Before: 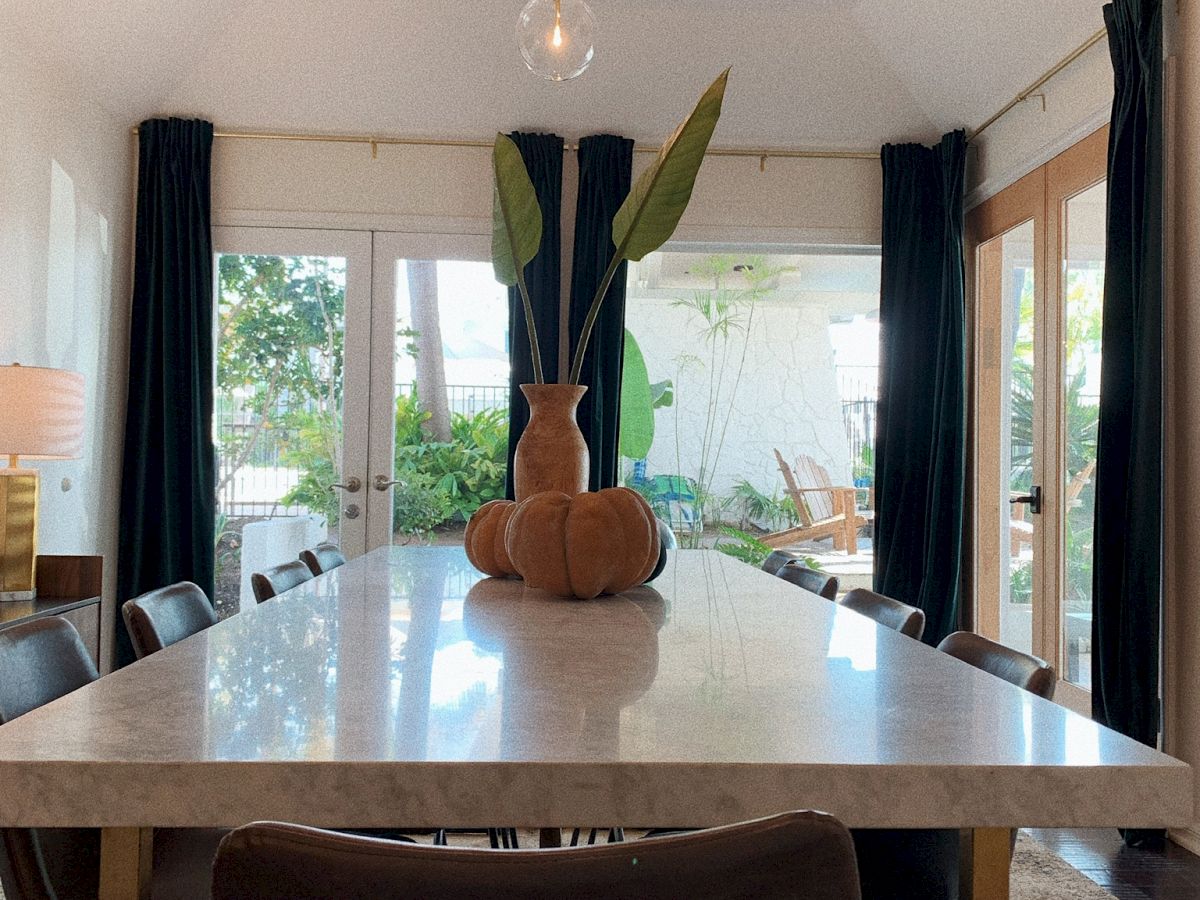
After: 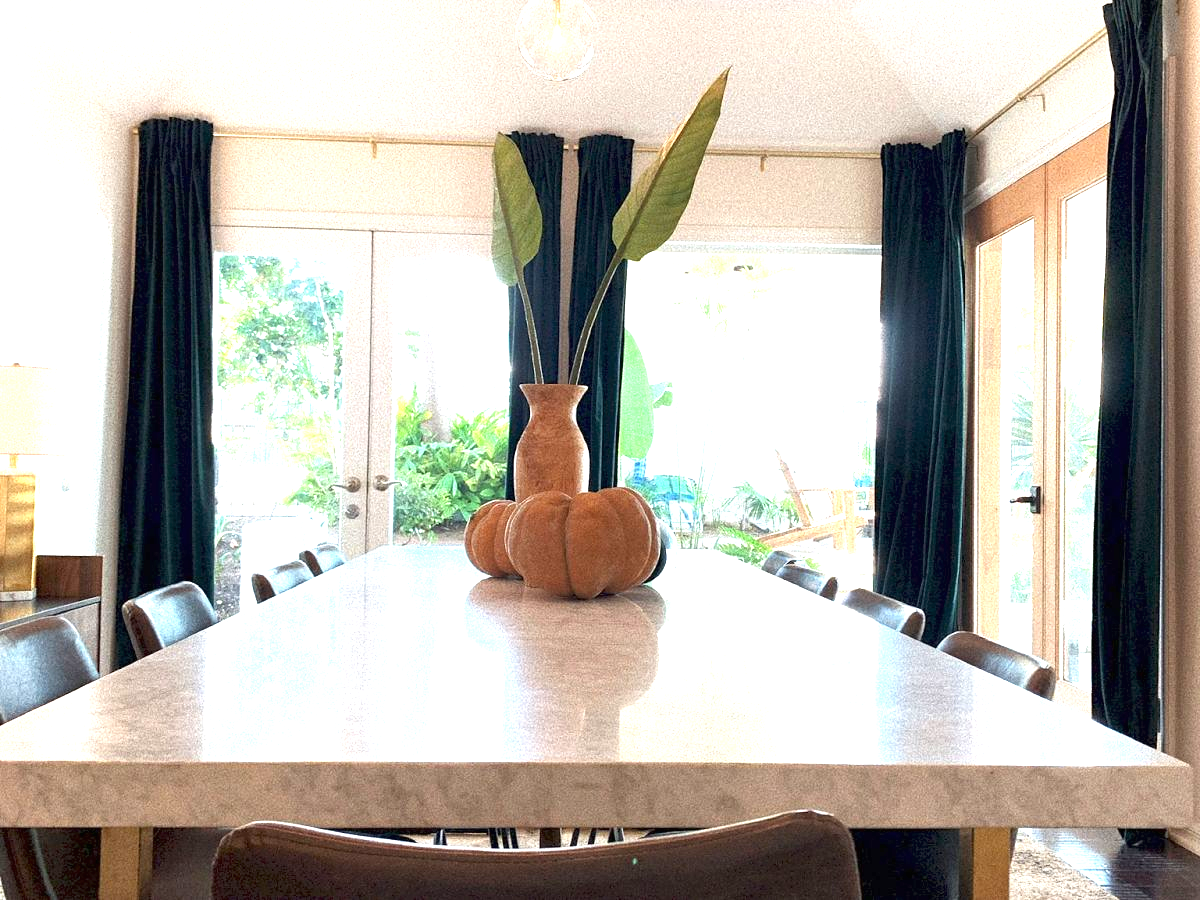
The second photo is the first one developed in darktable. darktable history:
exposure: black level correction 0, exposure 1.55 EV, compensate exposure bias true, compensate highlight preservation false
